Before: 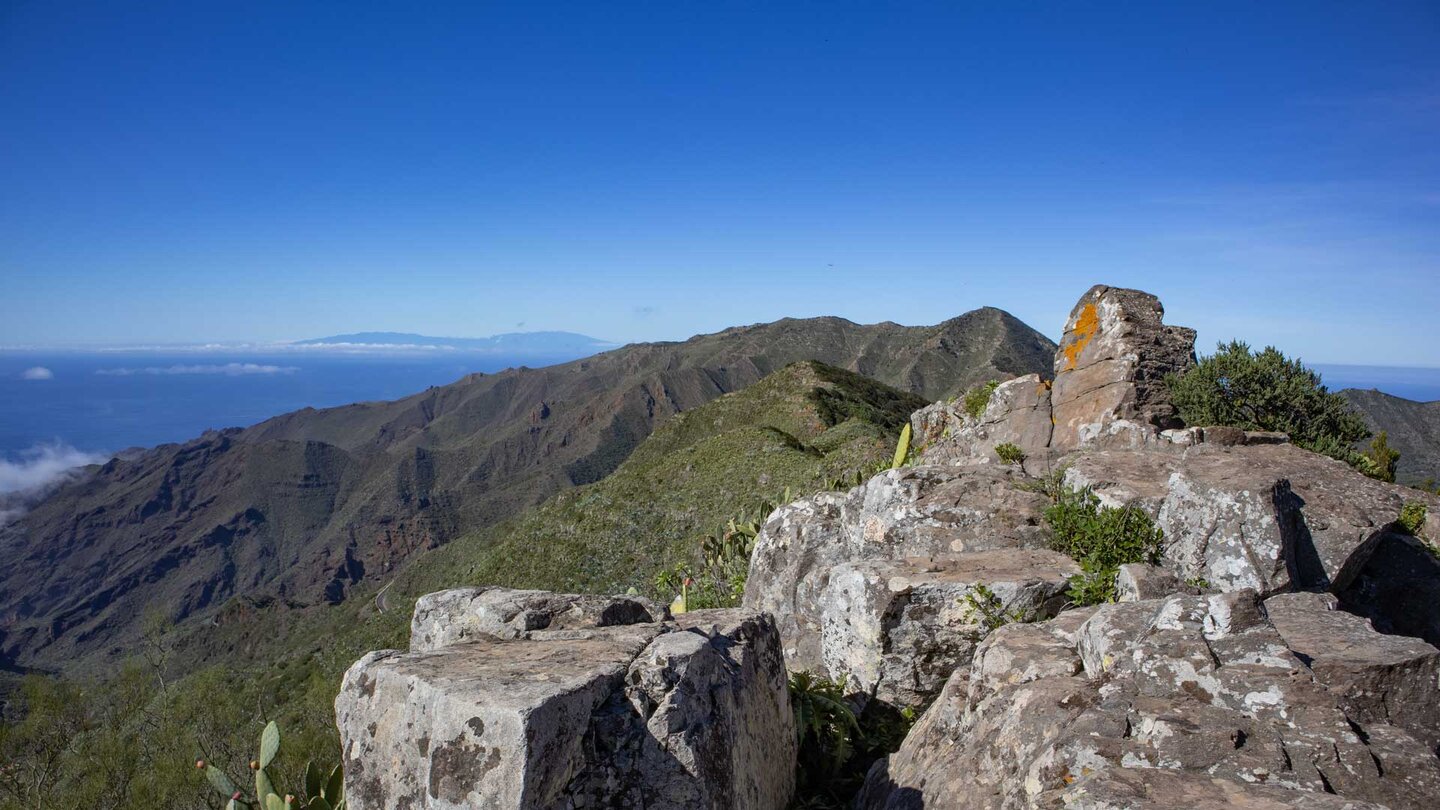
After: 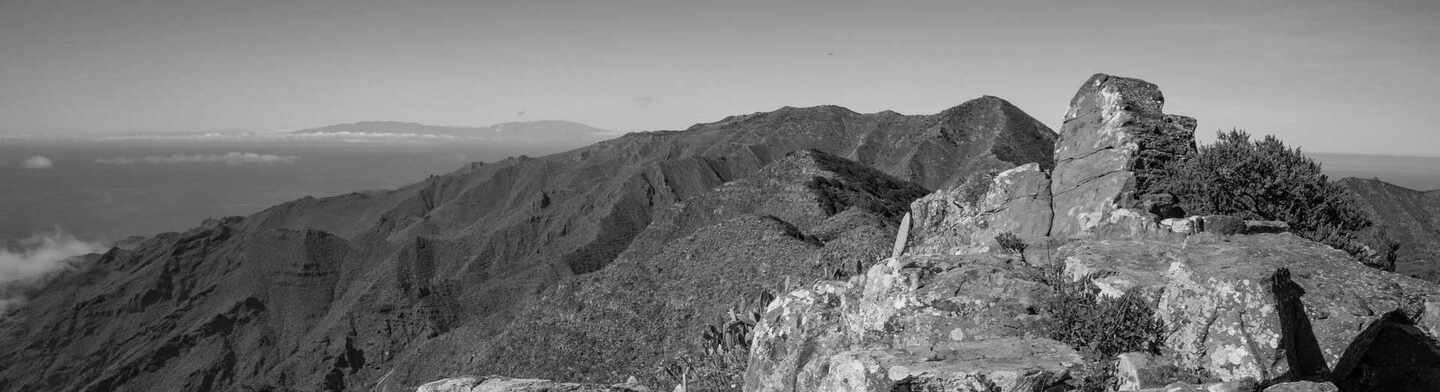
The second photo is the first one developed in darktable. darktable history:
monochrome: on, module defaults
exposure: exposure -0.048 EV, compensate highlight preservation false
crop and rotate: top 26.056%, bottom 25.543%
